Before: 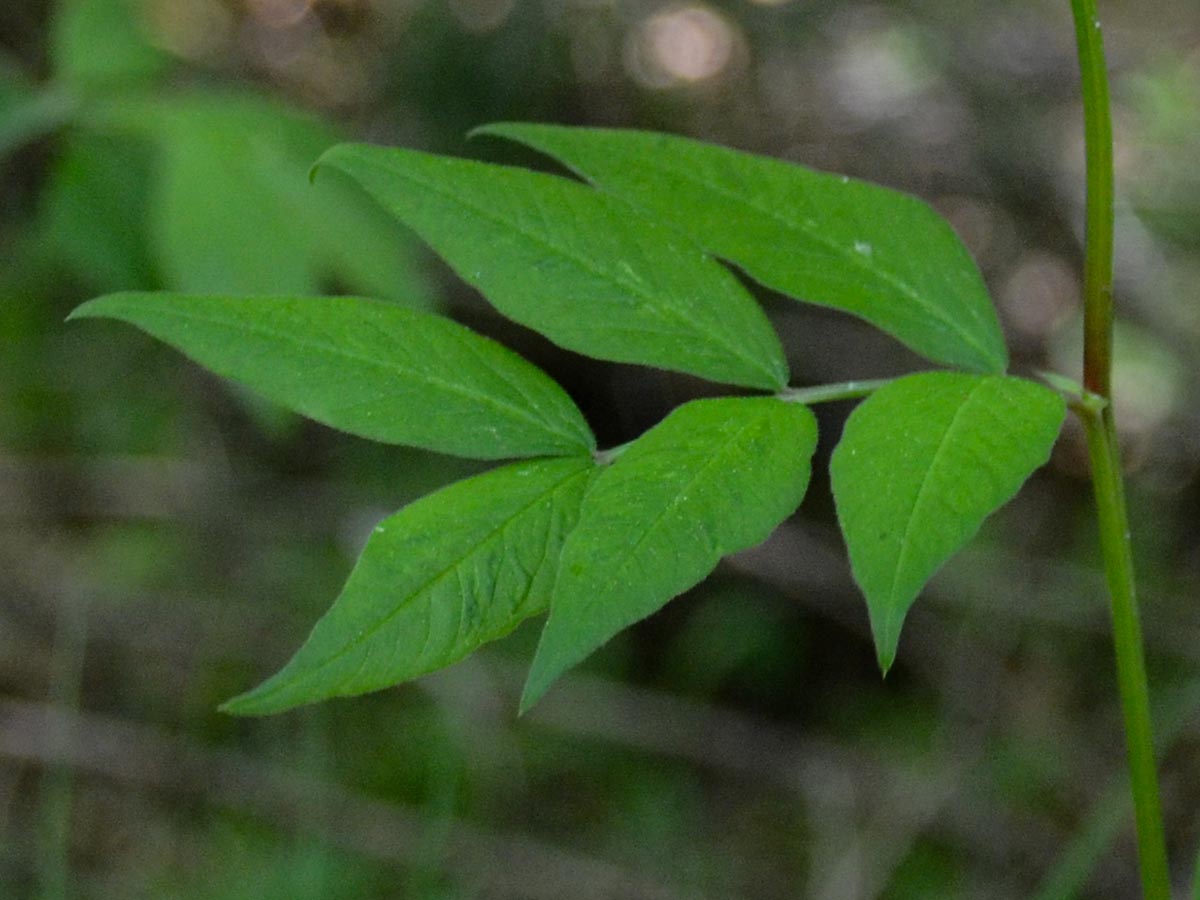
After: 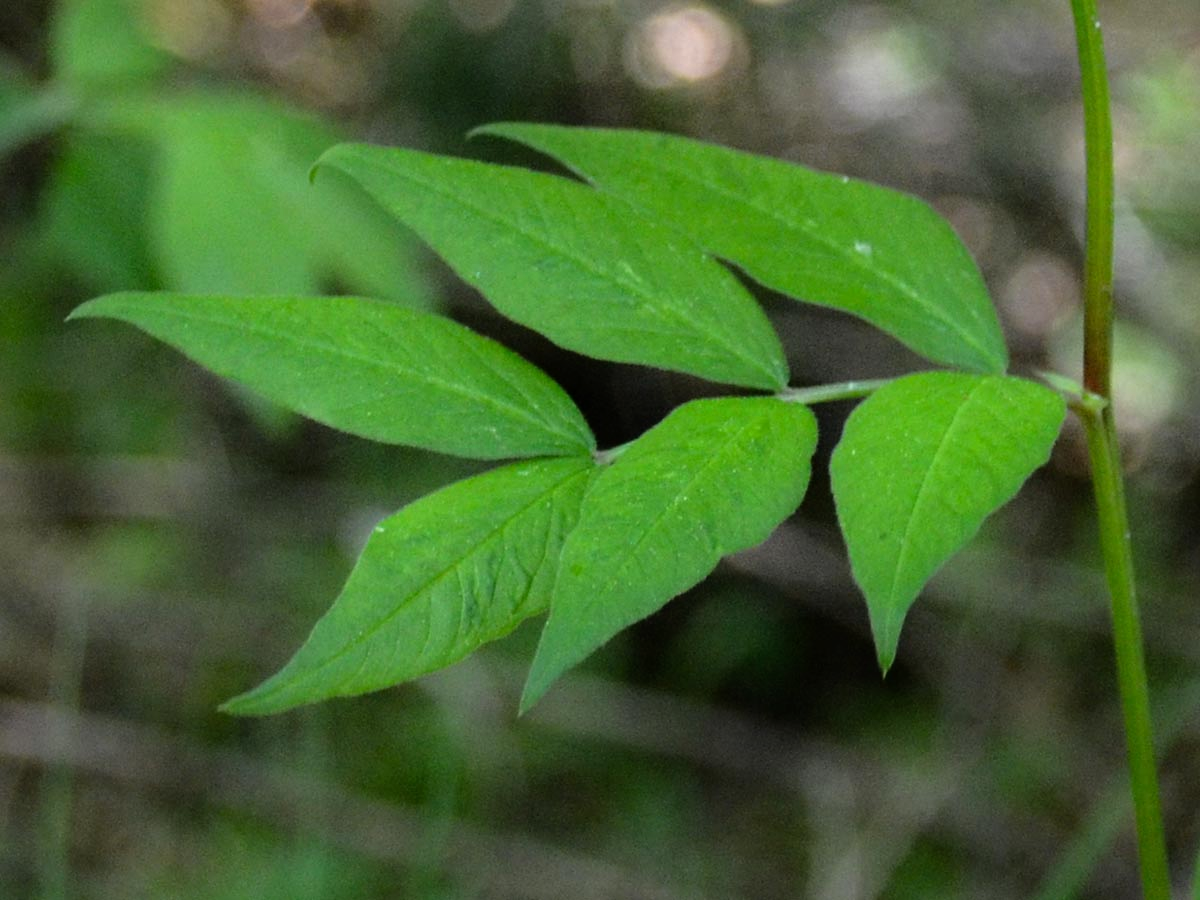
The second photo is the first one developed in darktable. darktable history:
tone equalizer: -8 EV -0.729 EV, -7 EV -0.702 EV, -6 EV -0.6 EV, -5 EV -0.405 EV, -3 EV 0.386 EV, -2 EV 0.6 EV, -1 EV 0.682 EV, +0 EV 0.739 EV
